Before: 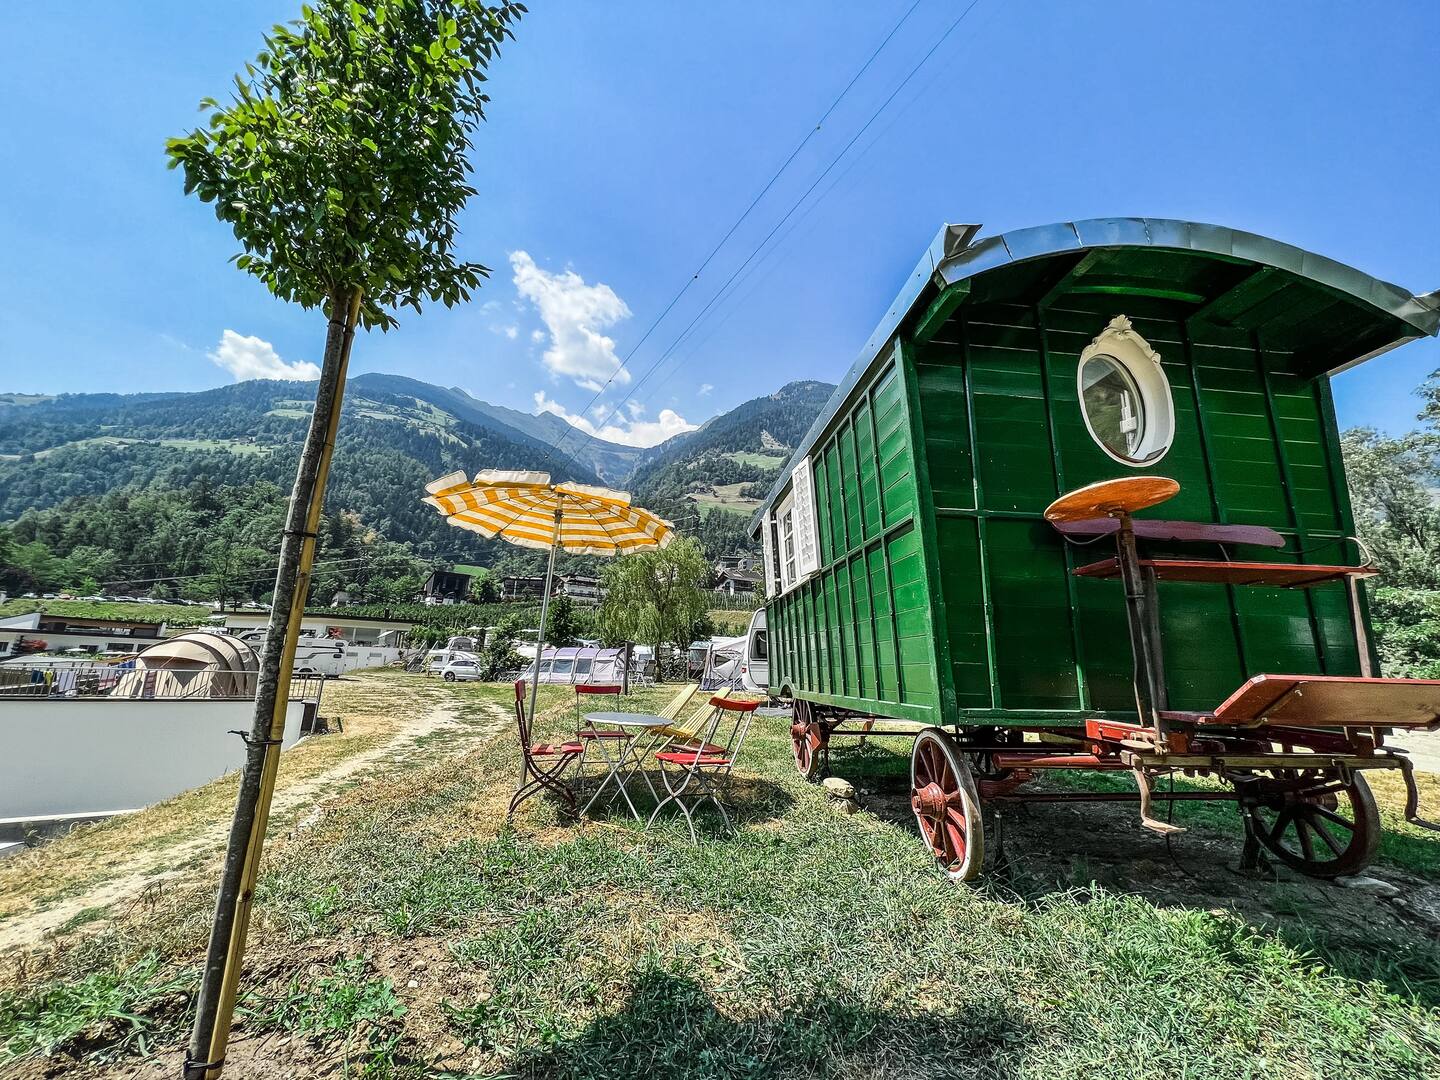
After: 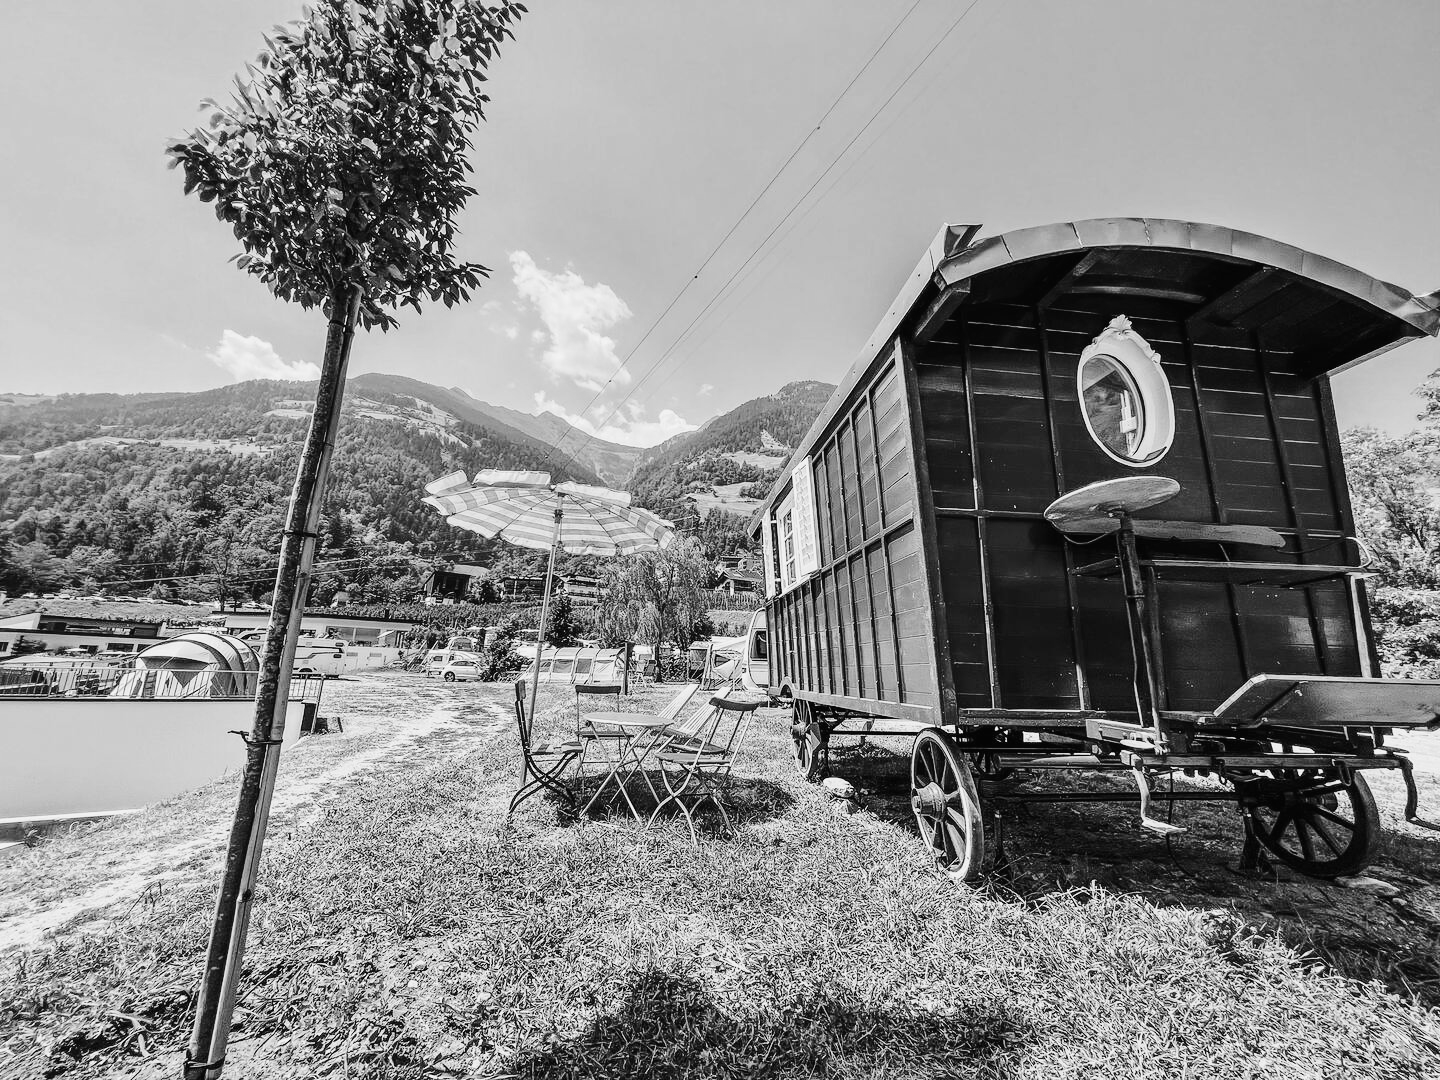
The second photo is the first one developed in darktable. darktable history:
monochrome: on, module defaults
tone curve: curves: ch0 [(0, 0.011) (0.104, 0.085) (0.236, 0.234) (0.398, 0.507) (0.498, 0.621) (0.65, 0.757) (0.835, 0.883) (1, 0.961)]; ch1 [(0, 0) (0.353, 0.344) (0.43, 0.401) (0.479, 0.476) (0.502, 0.502) (0.54, 0.542) (0.602, 0.613) (0.638, 0.668) (0.693, 0.727) (1, 1)]; ch2 [(0, 0) (0.34, 0.314) (0.434, 0.43) (0.5, 0.506) (0.521, 0.54) (0.54, 0.56) (0.595, 0.613) (0.644, 0.729) (1, 1)], color space Lab, independent channels, preserve colors none
